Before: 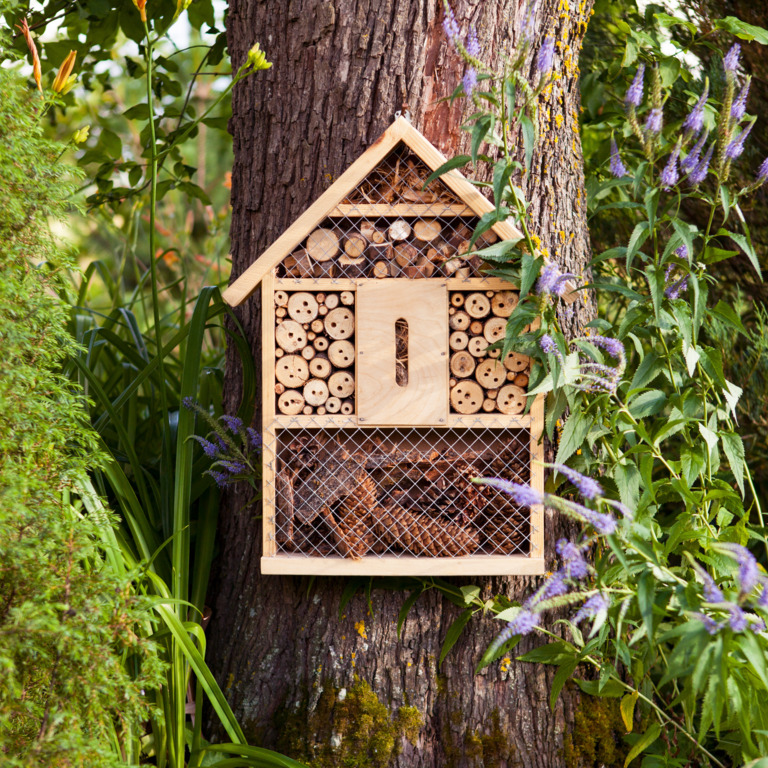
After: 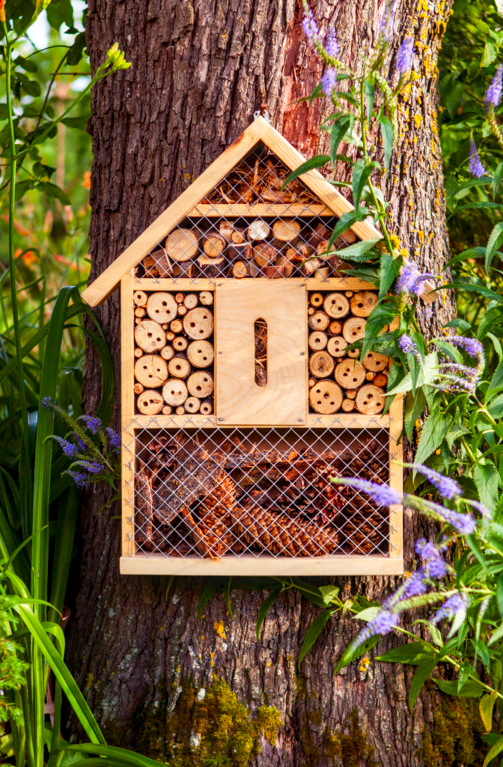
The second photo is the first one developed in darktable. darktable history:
local contrast: detail 130%
contrast brightness saturation: saturation 0.5
crop and rotate: left 18.385%, right 16.062%
